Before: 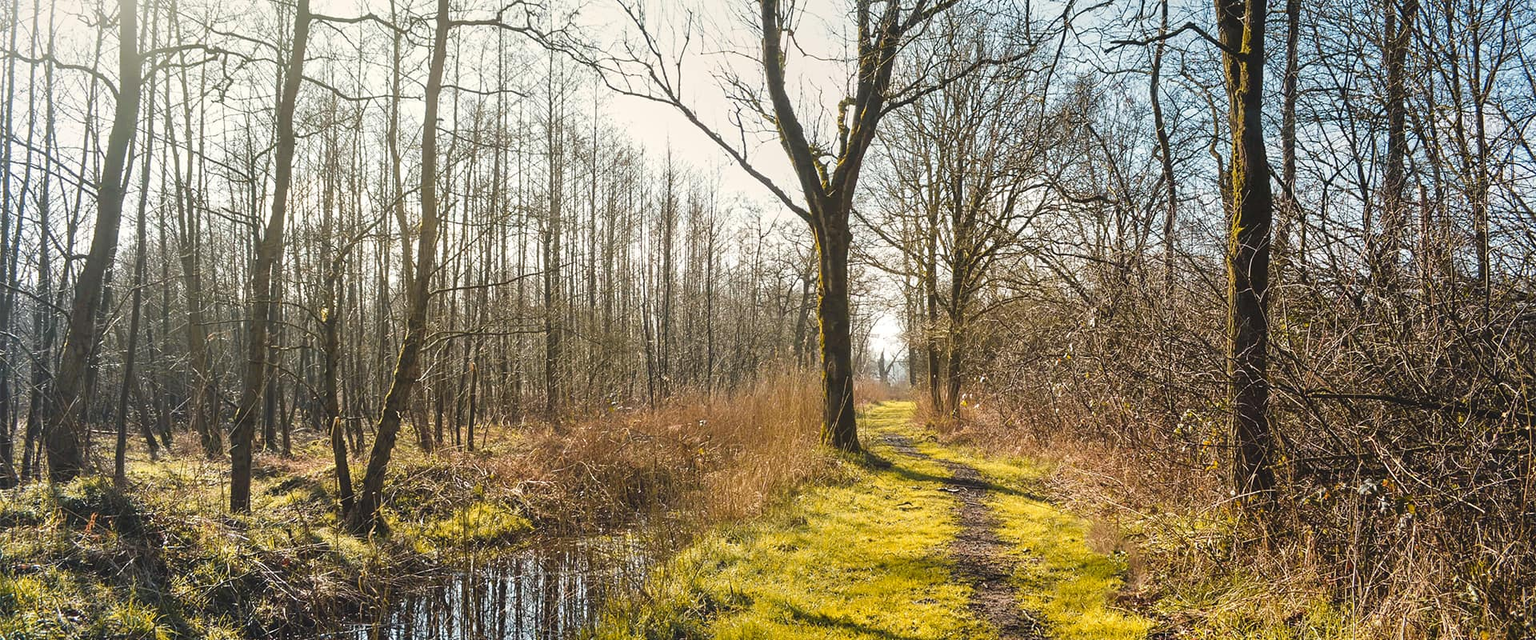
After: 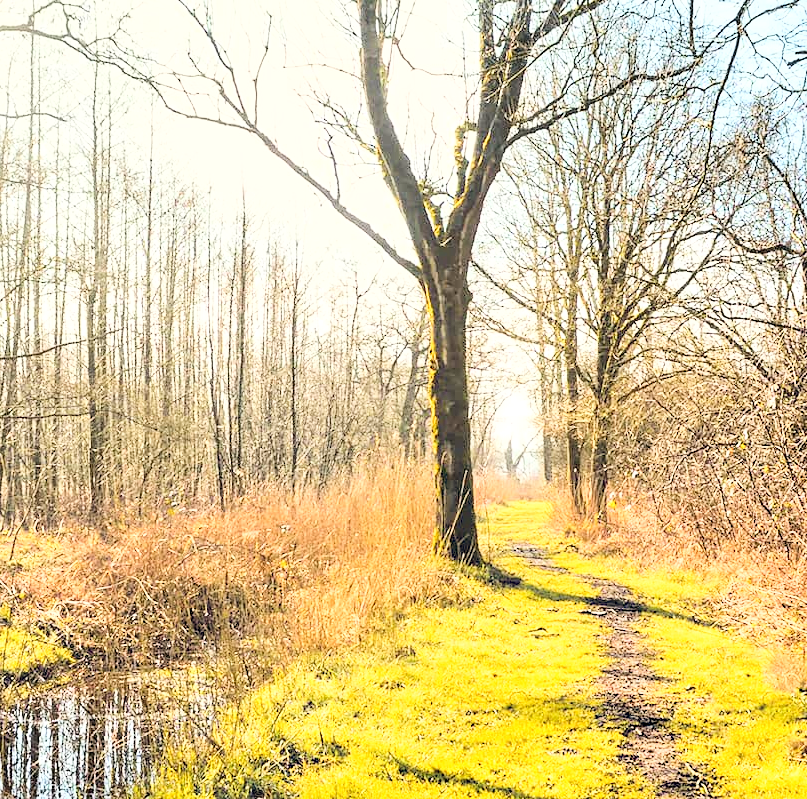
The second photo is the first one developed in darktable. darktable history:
crop: left 30.918%, right 27.037%
base curve: curves: ch0 [(0, 0.003) (0.001, 0.002) (0.006, 0.004) (0.02, 0.022) (0.048, 0.086) (0.094, 0.234) (0.162, 0.431) (0.258, 0.629) (0.385, 0.8) (0.548, 0.918) (0.751, 0.988) (1, 1)], fusion 1
